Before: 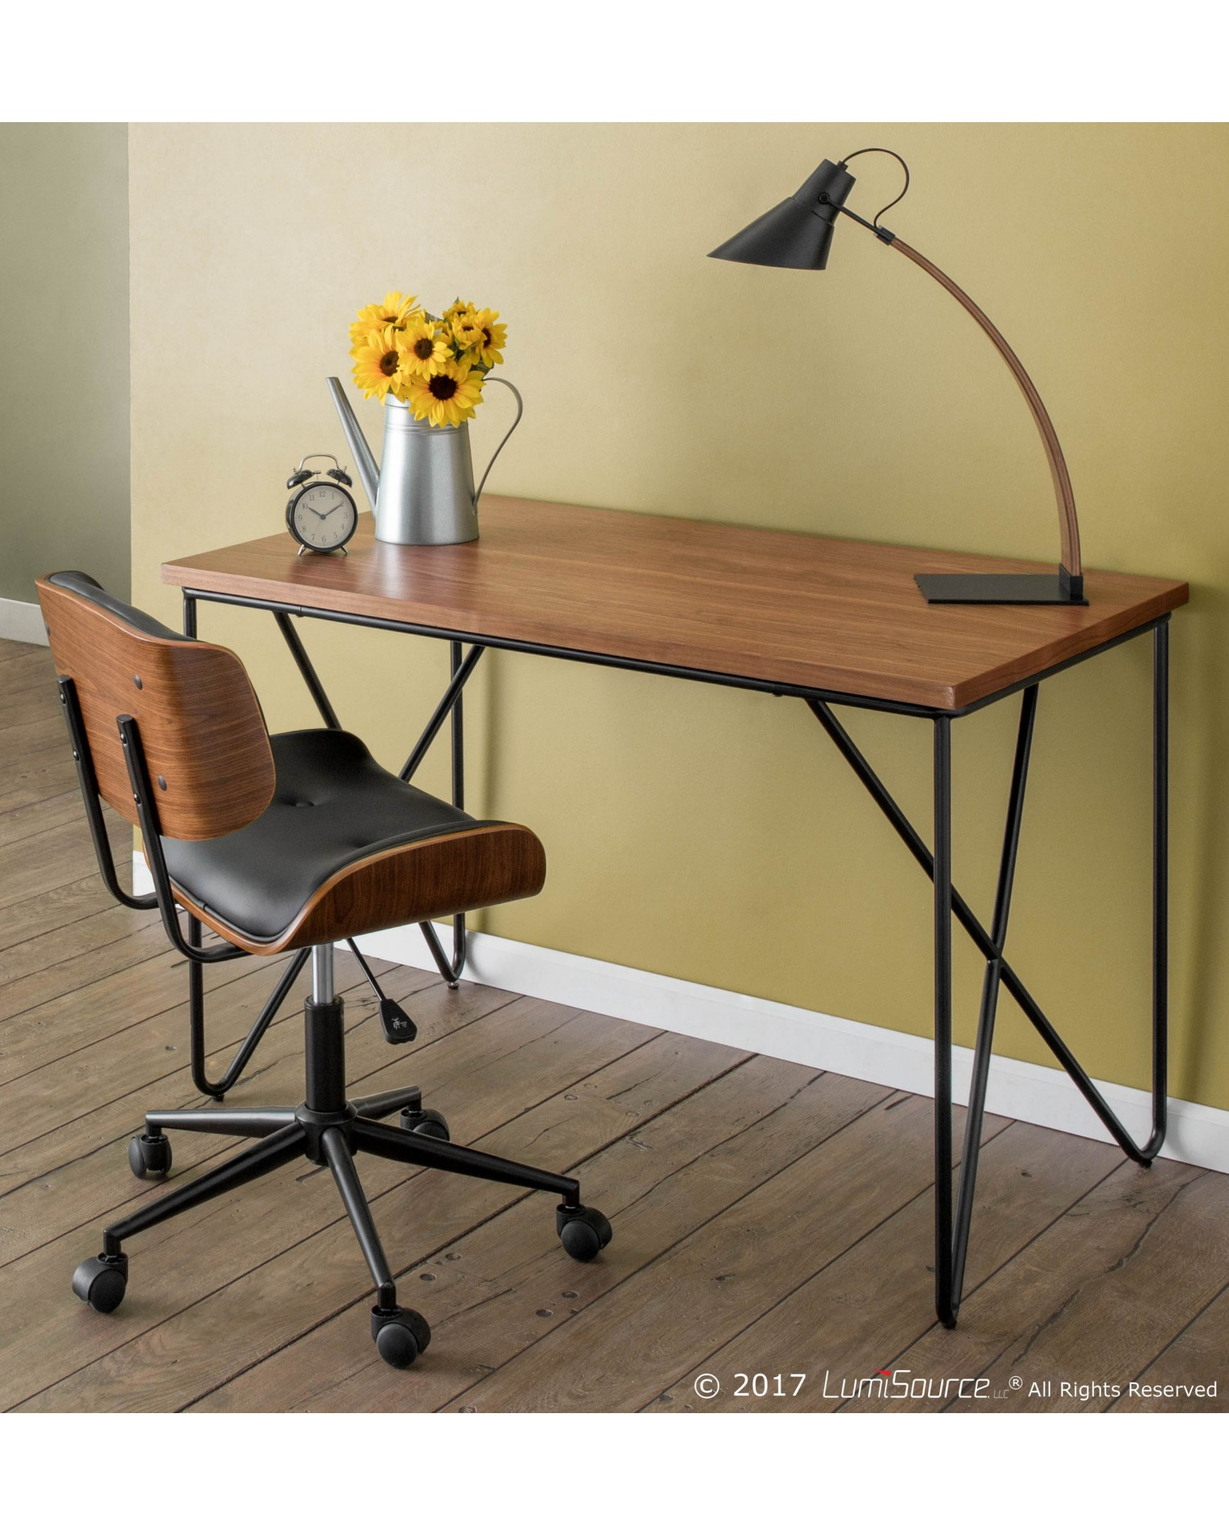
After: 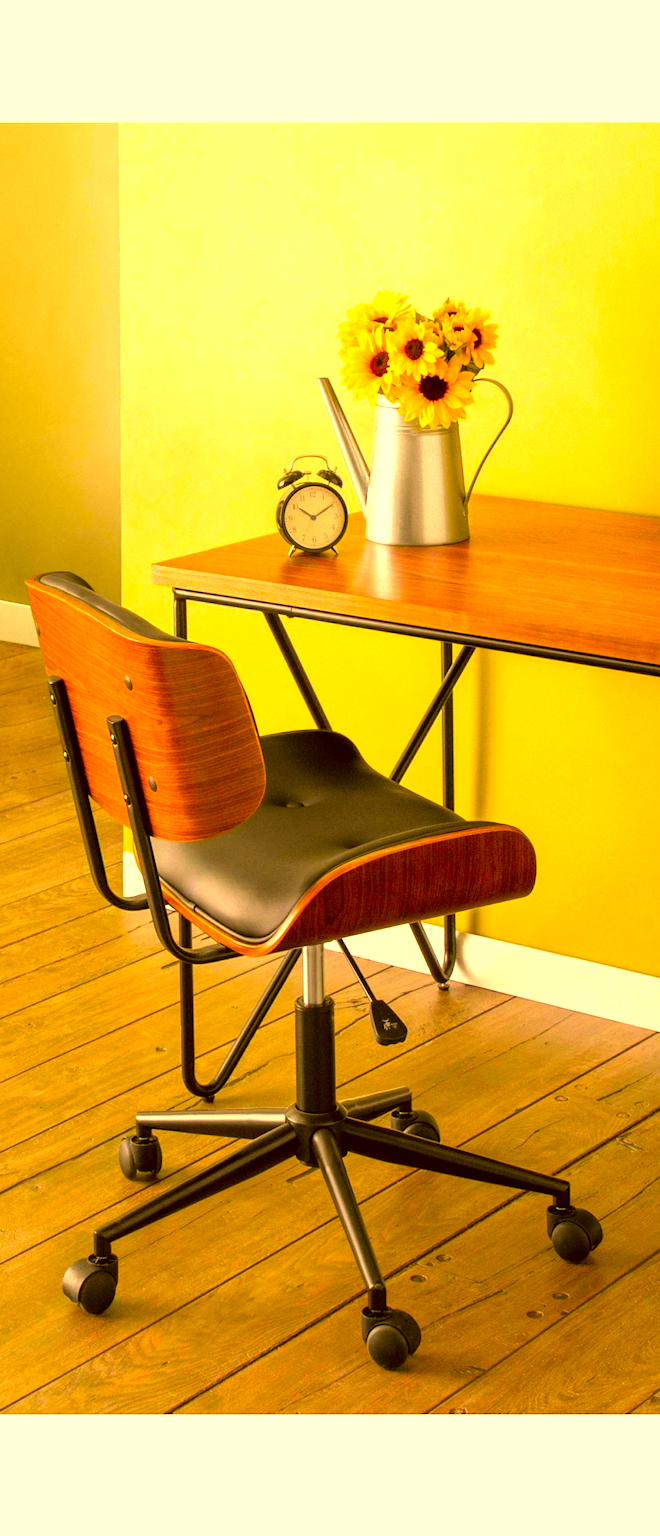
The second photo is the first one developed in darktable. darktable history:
crop: left 0.814%, right 45.441%, bottom 0.087%
color correction: highlights a* 11.15, highlights b* 30.09, shadows a* 2.77, shadows b* 17.3, saturation 1.73
exposure: black level correction 0, exposure 0.932 EV, compensate highlight preservation false
